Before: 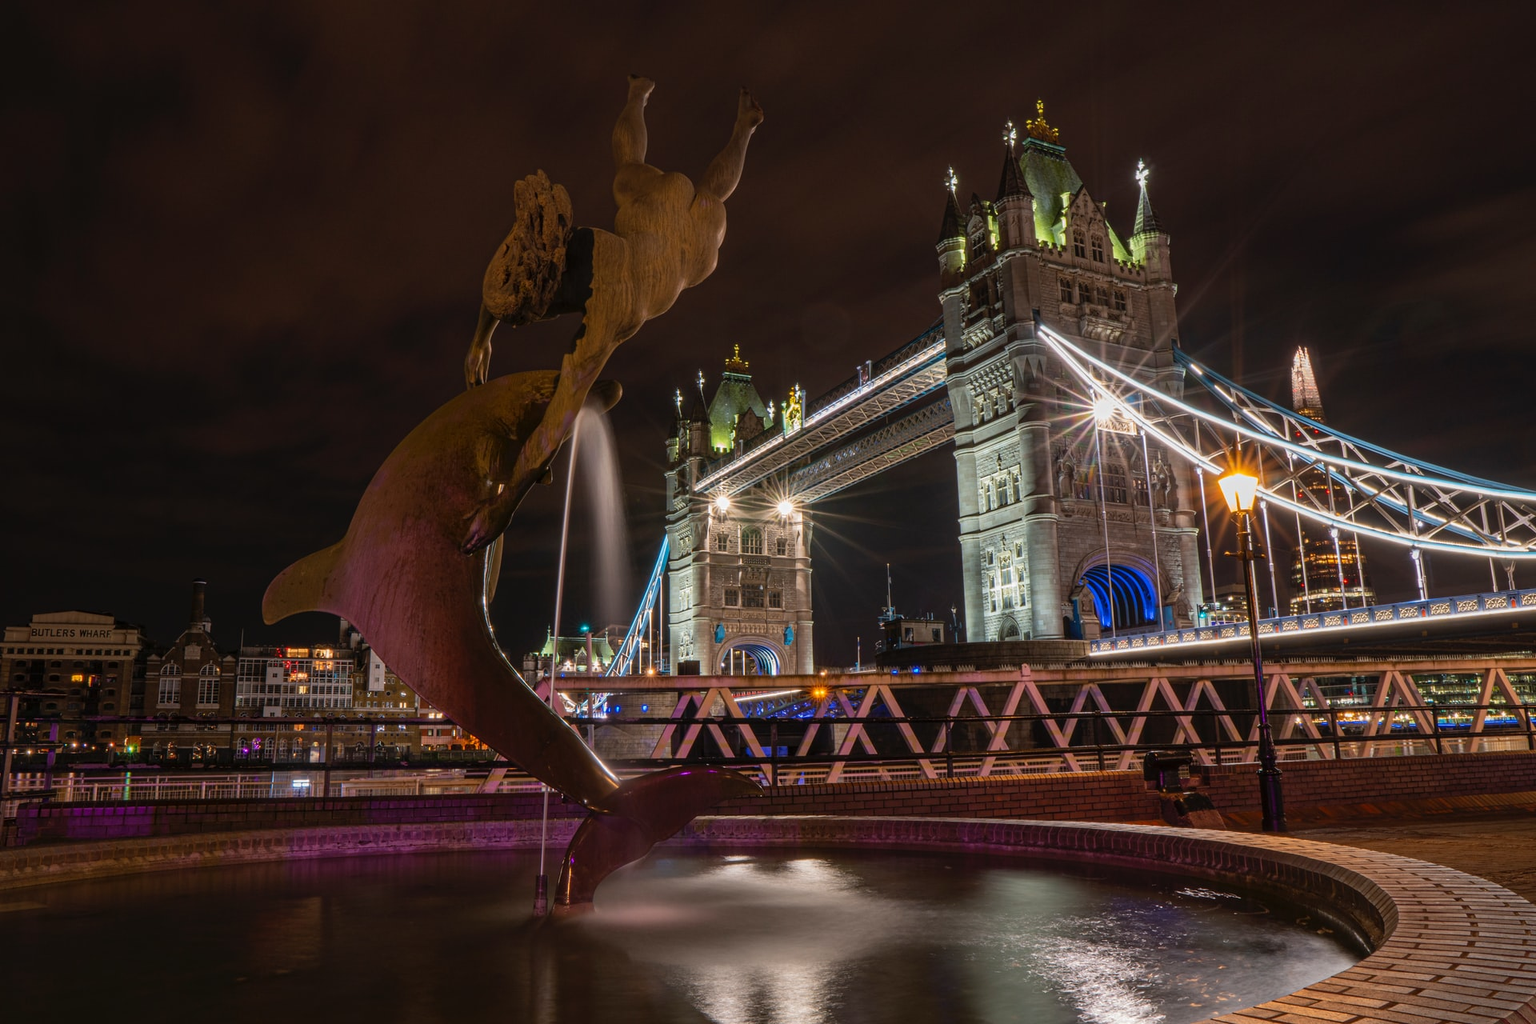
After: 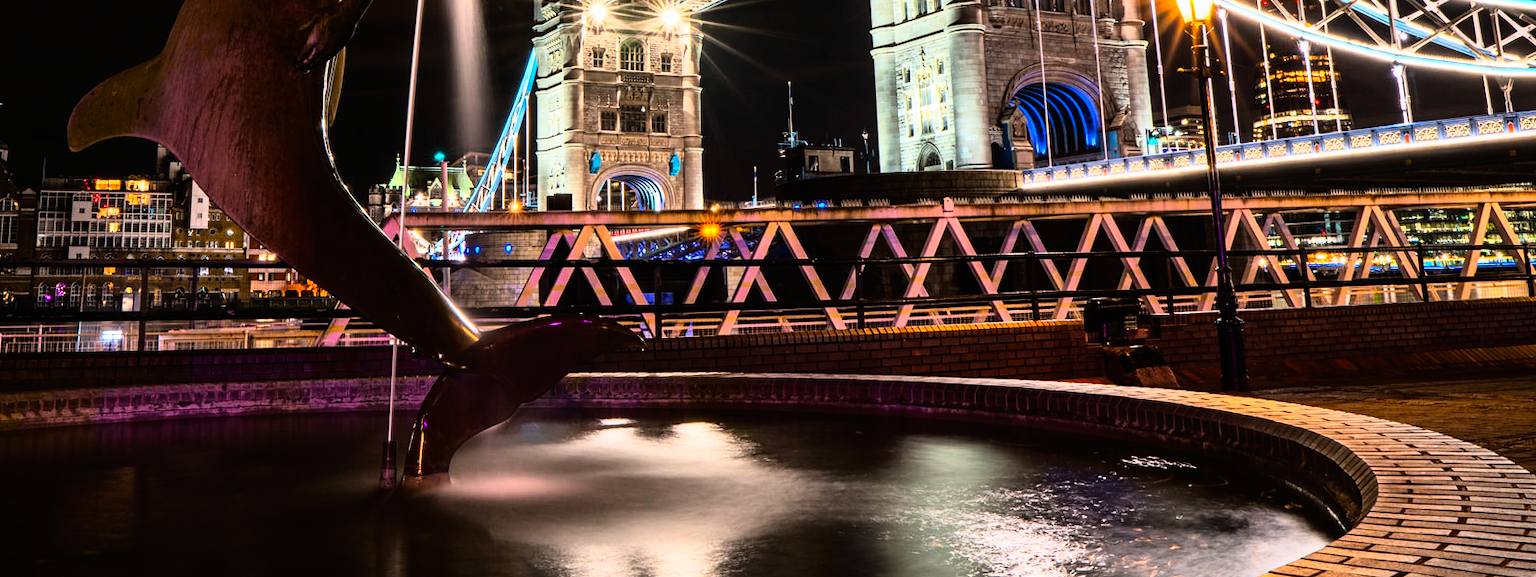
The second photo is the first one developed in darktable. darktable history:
color balance: output saturation 120%
rgb curve: curves: ch0 [(0, 0) (0.21, 0.15) (0.24, 0.21) (0.5, 0.75) (0.75, 0.96) (0.89, 0.99) (1, 1)]; ch1 [(0, 0.02) (0.21, 0.13) (0.25, 0.2) (0.5, 0.67) (0.75, 0.9) (0.89, 0.97) (1, 1)]; ch2 [(0, 0.02) (0.21, 0.13) (0.25, 0.2) (0.5, 0.67) (0.75, 0.9) (0.89, 0.97) (1, 1)], compensate middle gray true
crop and rotate: left 13.306%, top 48.129%, bottom 2.928%
